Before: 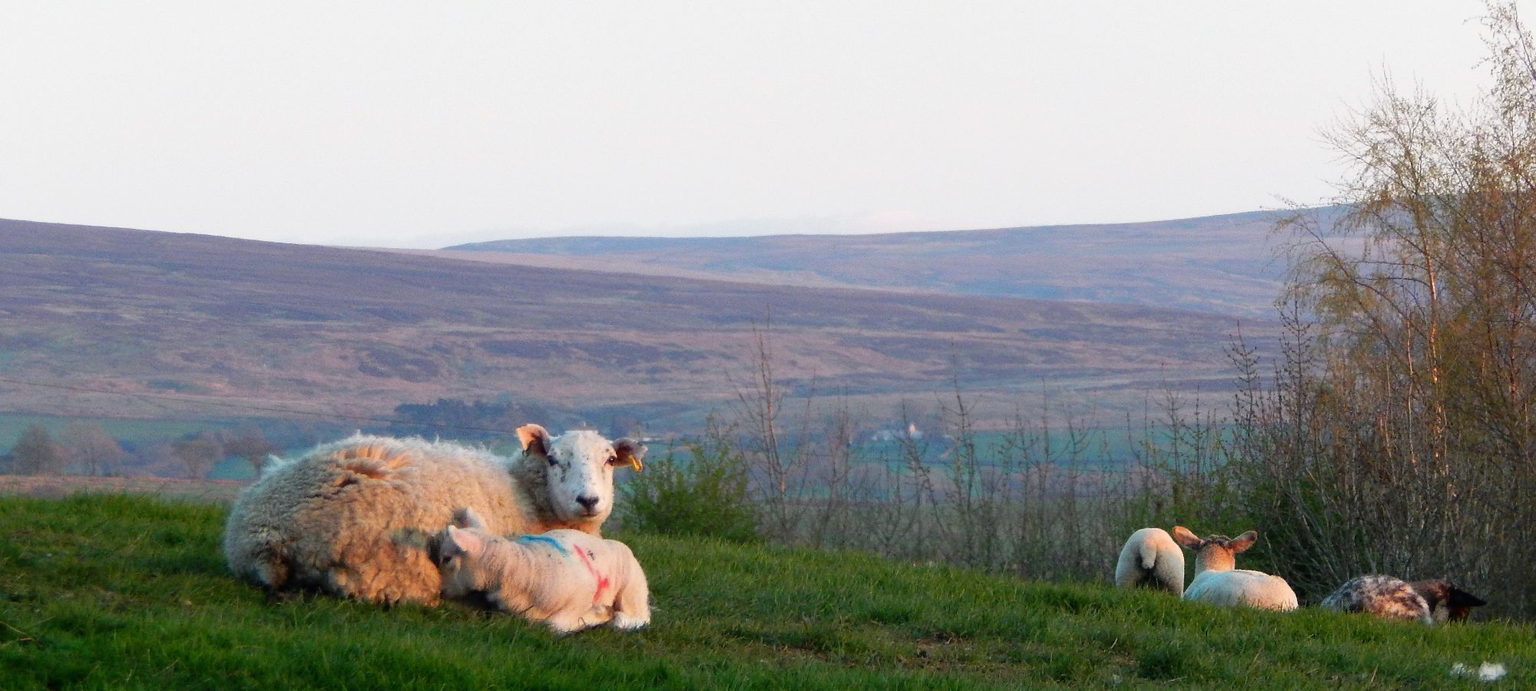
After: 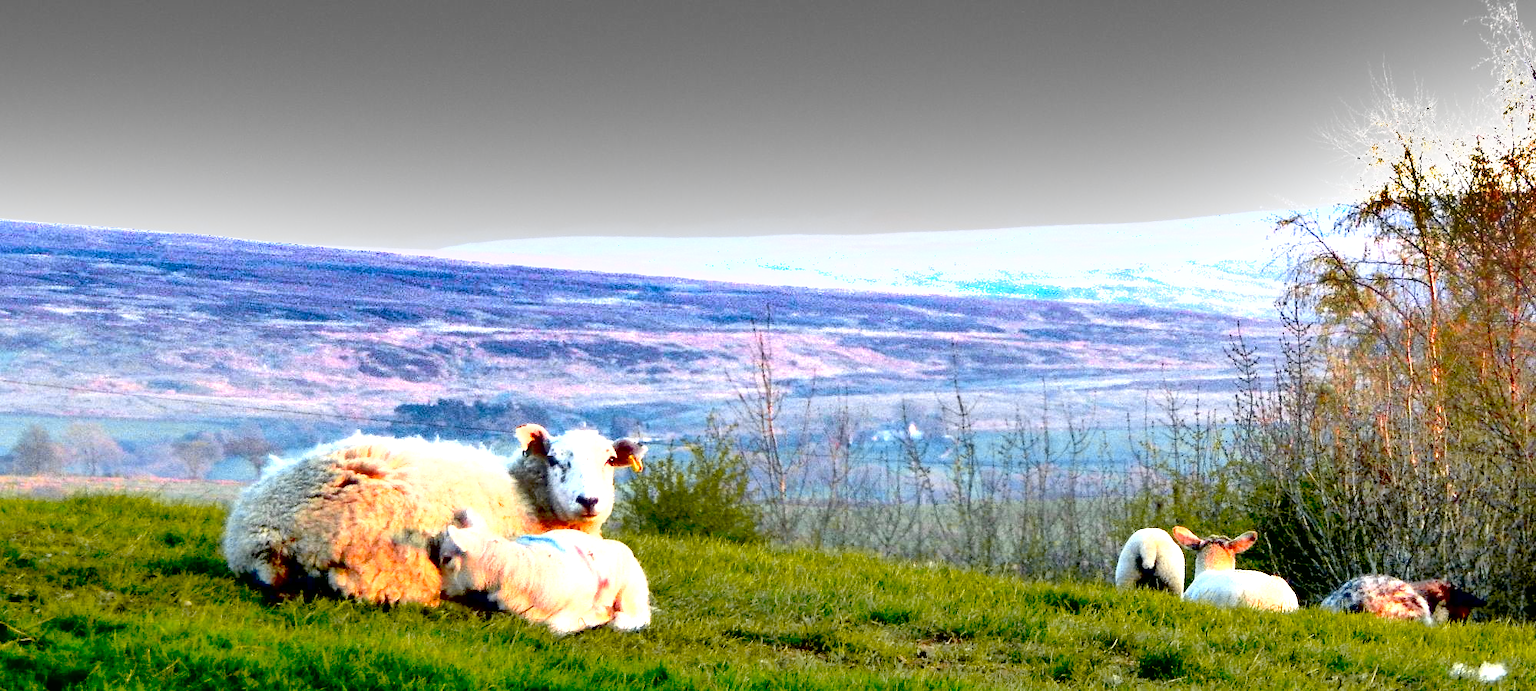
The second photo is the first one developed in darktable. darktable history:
shadows and highlights: radius 171.16, shadows 27, white point adjustment 3.13, highlights -67.95, soften with gaussian
exposure: black level correction 0.016, exposure 1.774 EV, compensate highlight preservation false
tone curve: curves: ch0 [(0, 0) (0.07, 0.052) (0.23, 0.254) (0.486, 0.53) (0.822, 0.825) (0.994, 0.955)]; ch1 [(0, 0) (0.226, 0.261) (0.379, 0.442) (0.469, 0.472) (0.495, 0.495) (0.514, 0.504) (0.561, 0.568) (0.59, 0.612) (1, 1)]; ch2 [(0, 0) (0.269, 0.299) (0.459, 0.441) (0.498, 0.499) (0.523, 0.52) (0.551, 0.576) (0.629, 0.643) (0.659, 0.681) (0.718, 0.764) (1, 1)], color space Lab, independent channels, preserve colors none
